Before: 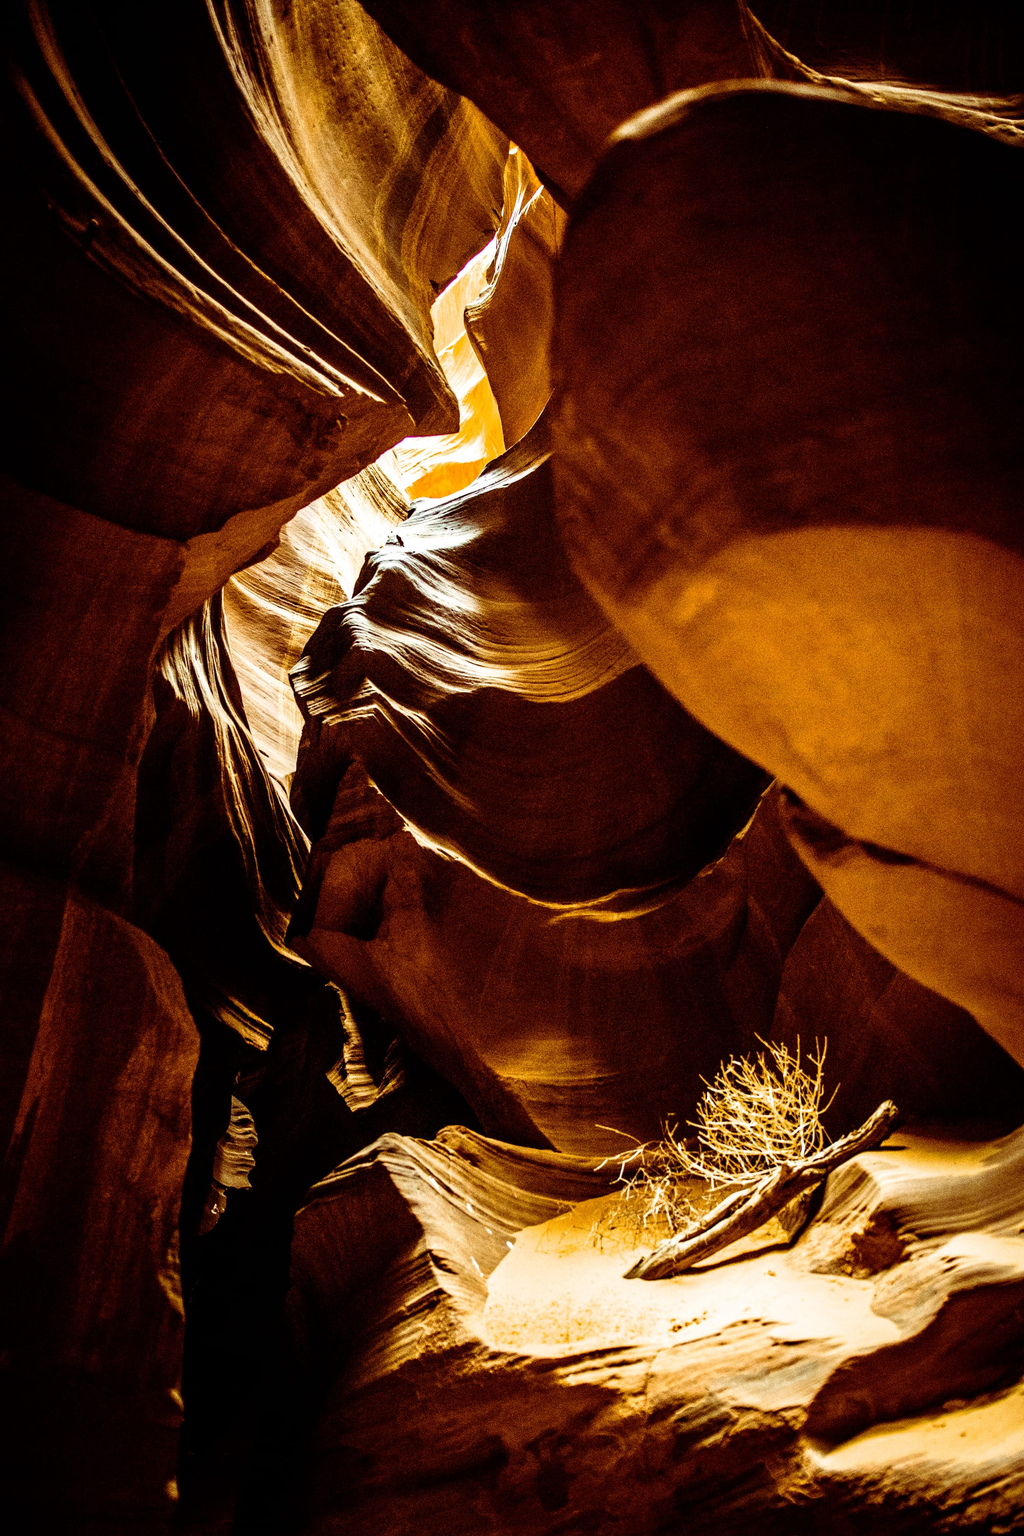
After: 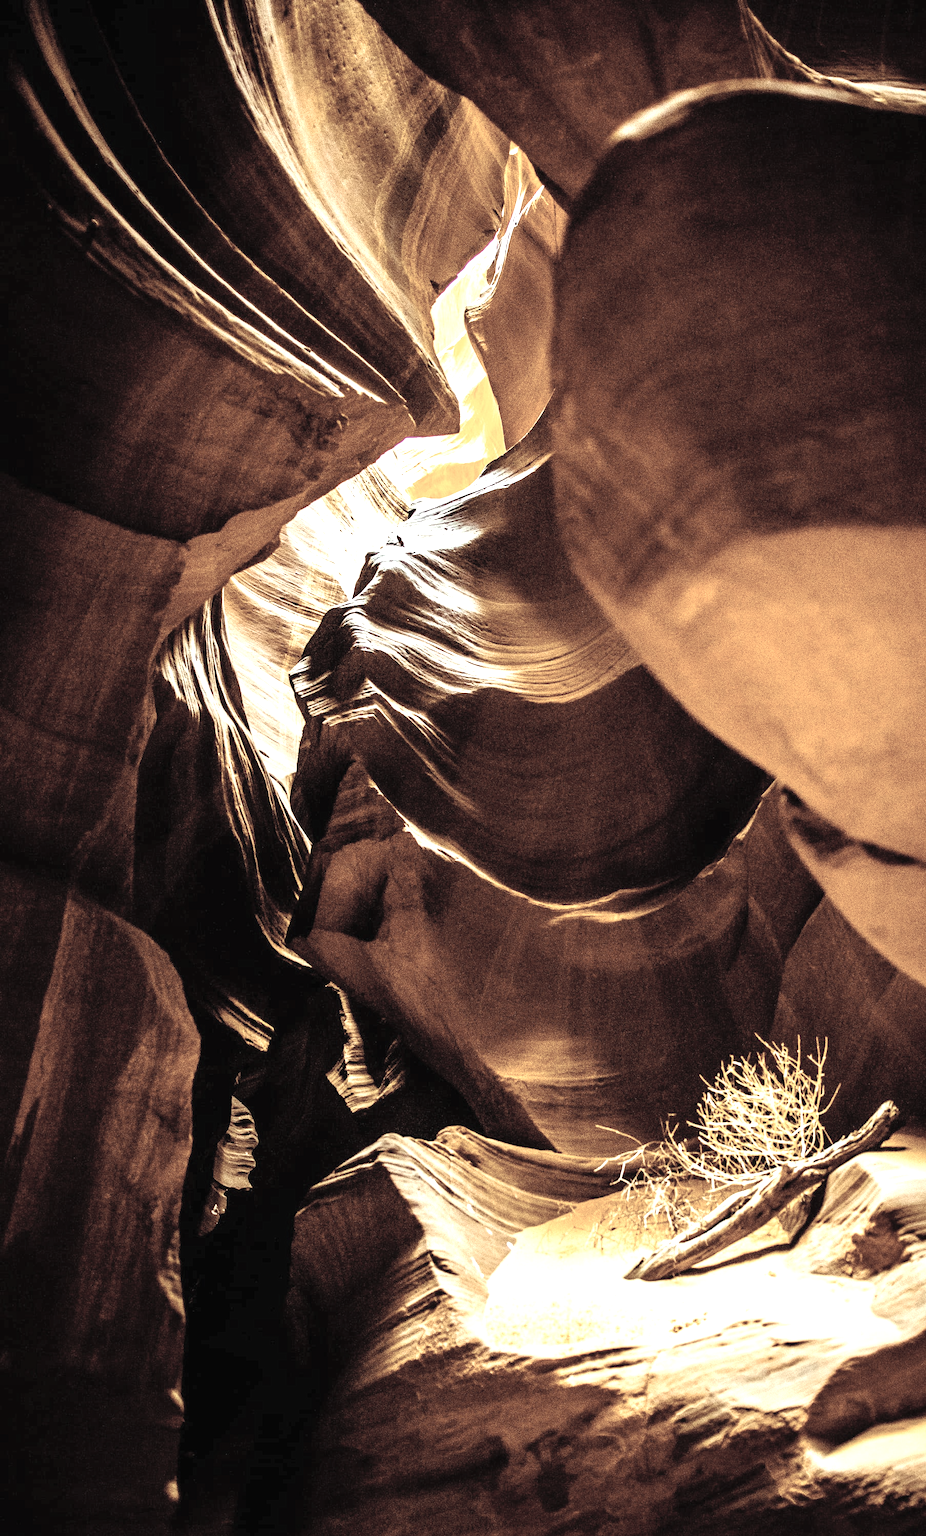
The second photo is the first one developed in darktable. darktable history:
crop: right 9.509%, bottom 0.031%
exposure: black level correction 0, exposure 0.7 EV, compensate exposure bias true, compensate highlight preservation false
contrast brightness saturation: brightness 0.18, saturation -0.5
